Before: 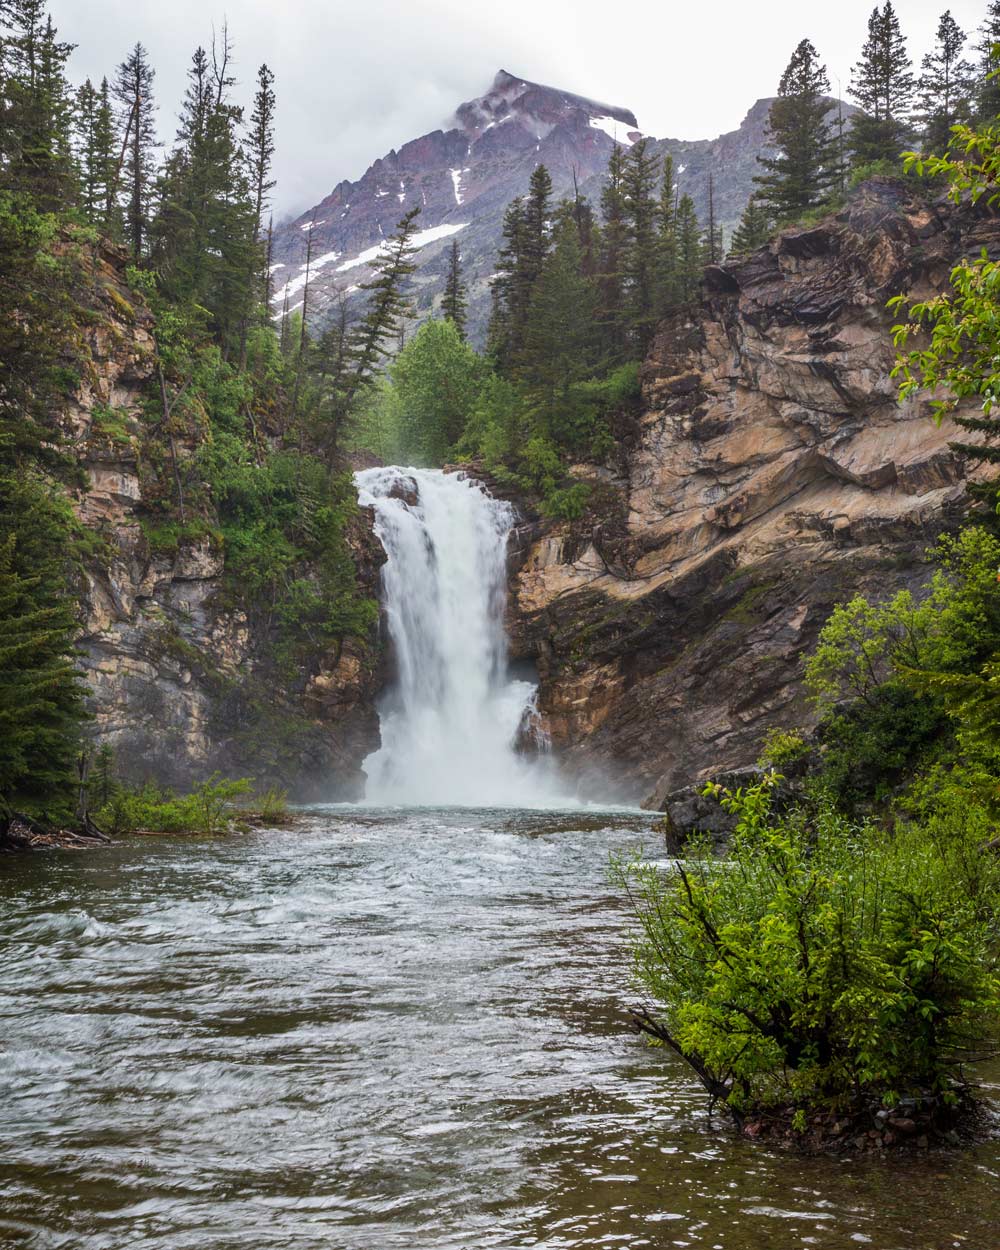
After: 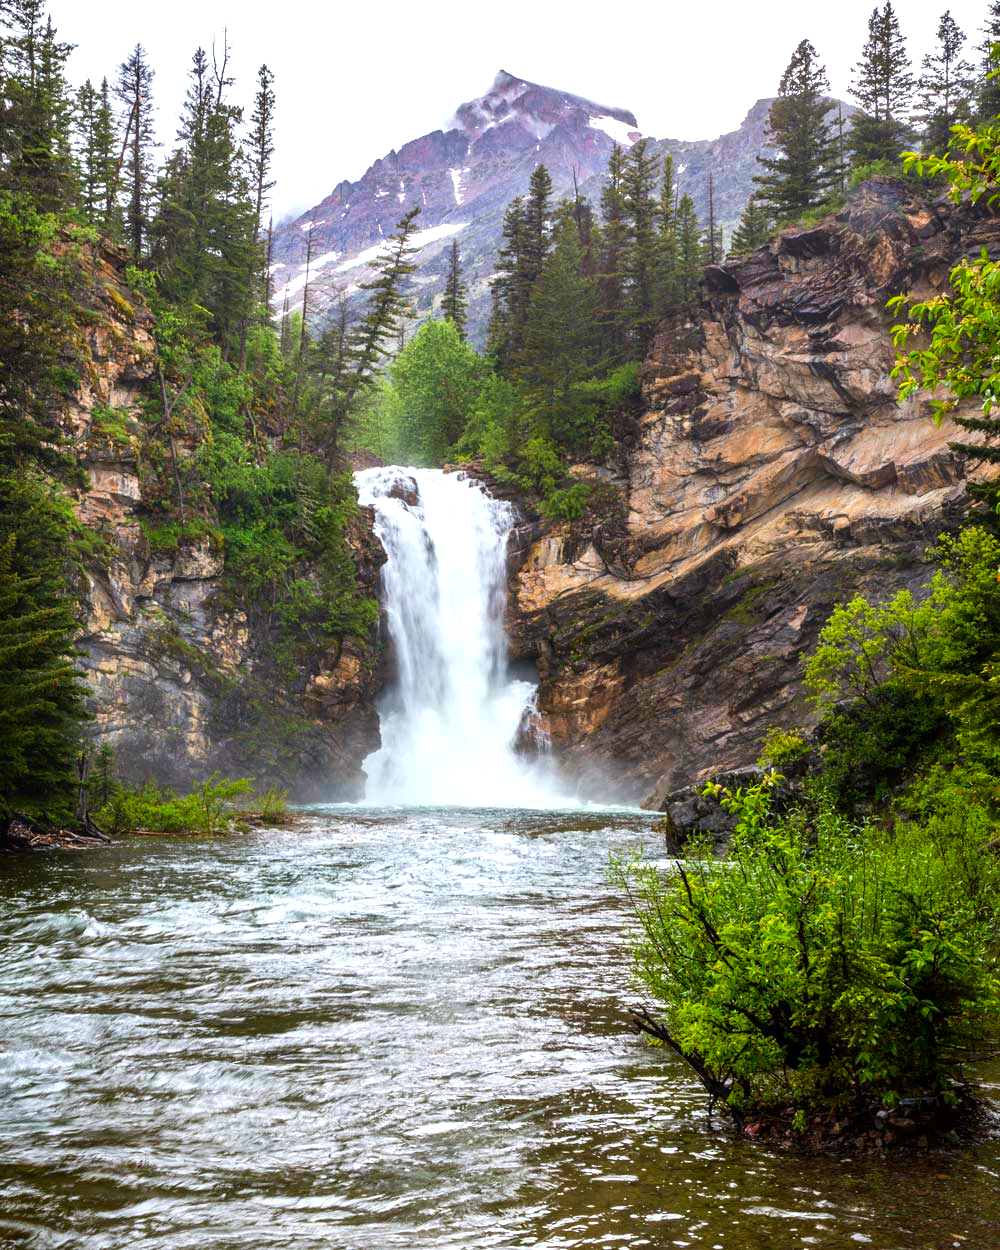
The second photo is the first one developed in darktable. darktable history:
contrast brightness saturation: brightness -0.016, saturation 0.363
tone equalizer: -8 EV -0.754 EV, -7 EV -0.685 EV, -6 EV -0.616 EV, -5 EV -0.388 EV, -3 EV 0.391 EV, -2 EV 0.6 EV, -1 EV 0.688 EV, +0 EV 0.75 EV
